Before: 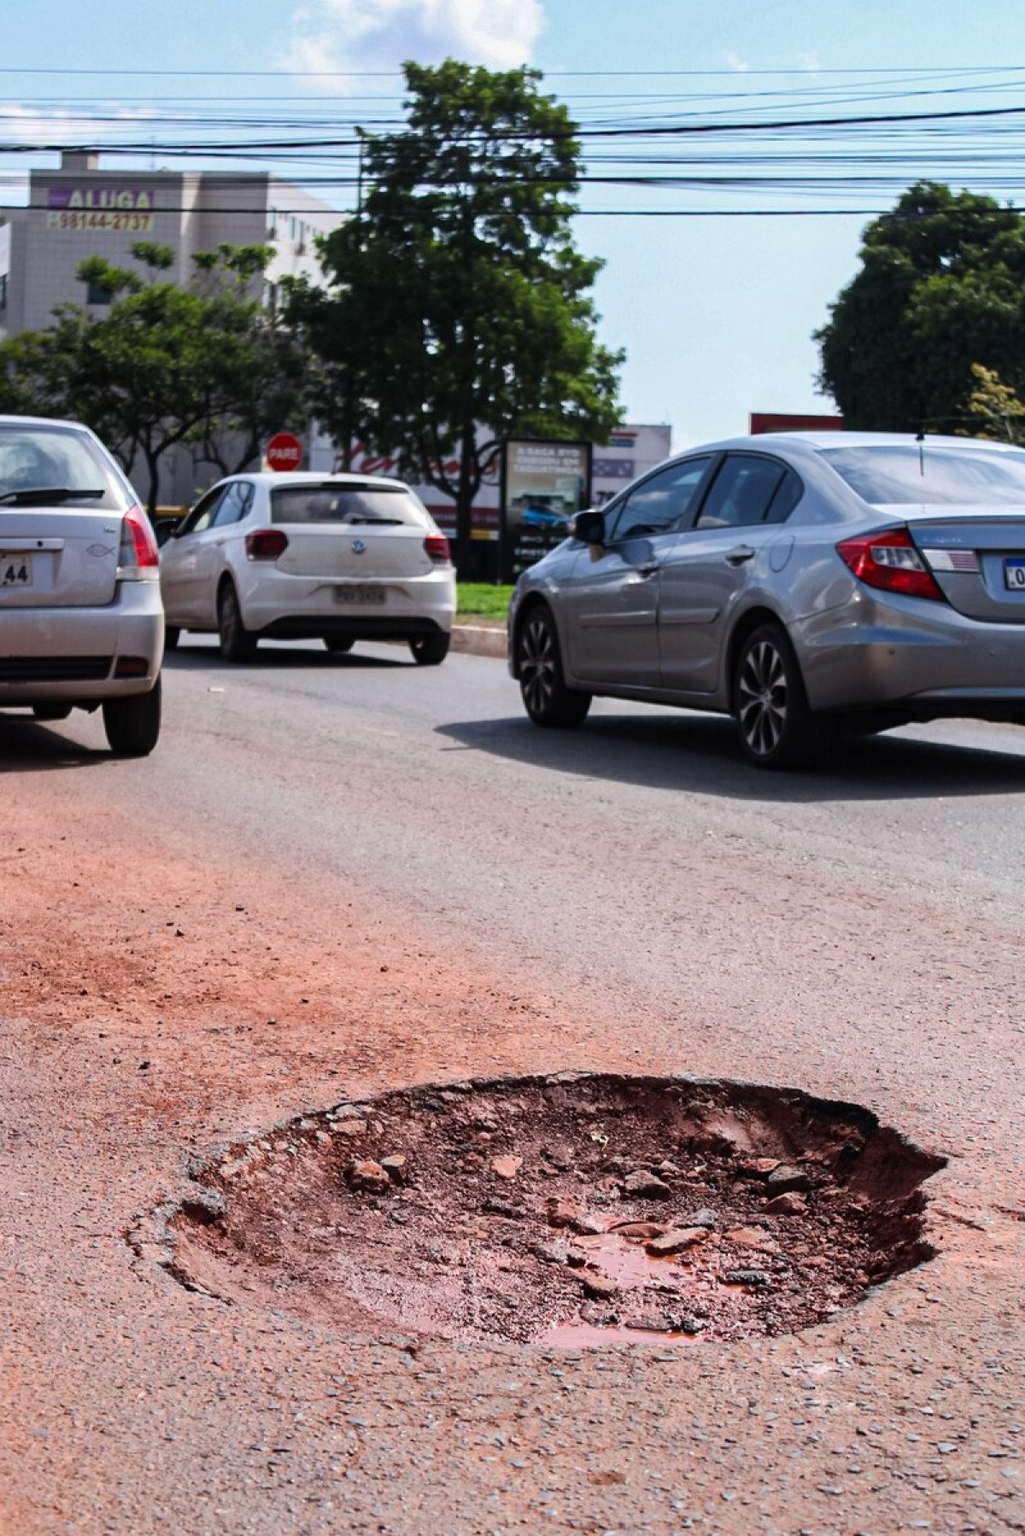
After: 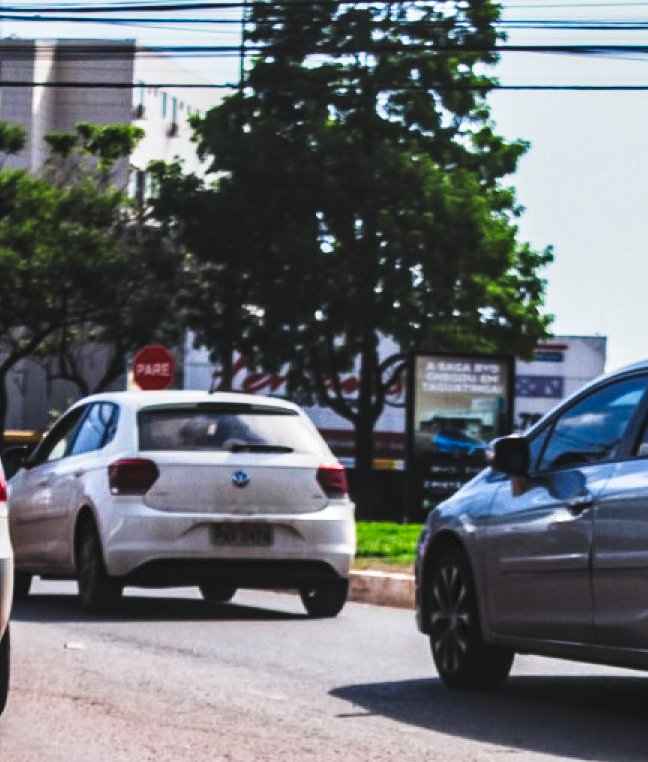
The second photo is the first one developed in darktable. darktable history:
crop: left 14.97%, top 9.049%, right 30.991%, bottom 48.56%
local contrast: on, module defaults
tone curve: curves: ch0 [(0, 0) (0.003, 0.06) (0.011, 0.059) (0.025, 0.065) (0.044, 0.076) (0.069, 0.088) (0.1, 0.102) (0.136, 0.116) (0.177, 0.137) (0.224, 0.169) (0.277, 0.214) (0.335, 0.271) (0.399, 0.356) (0.468, 0.459) (0.543, 0.579) (0.623, 0.705) (0.709, 0.823) (0.801, 0.918) (0.898, 0.963) (1, 1)], preserve colors none
shadows and highlights: shadows 36.59, highlights -27.29, soften with gaussian
